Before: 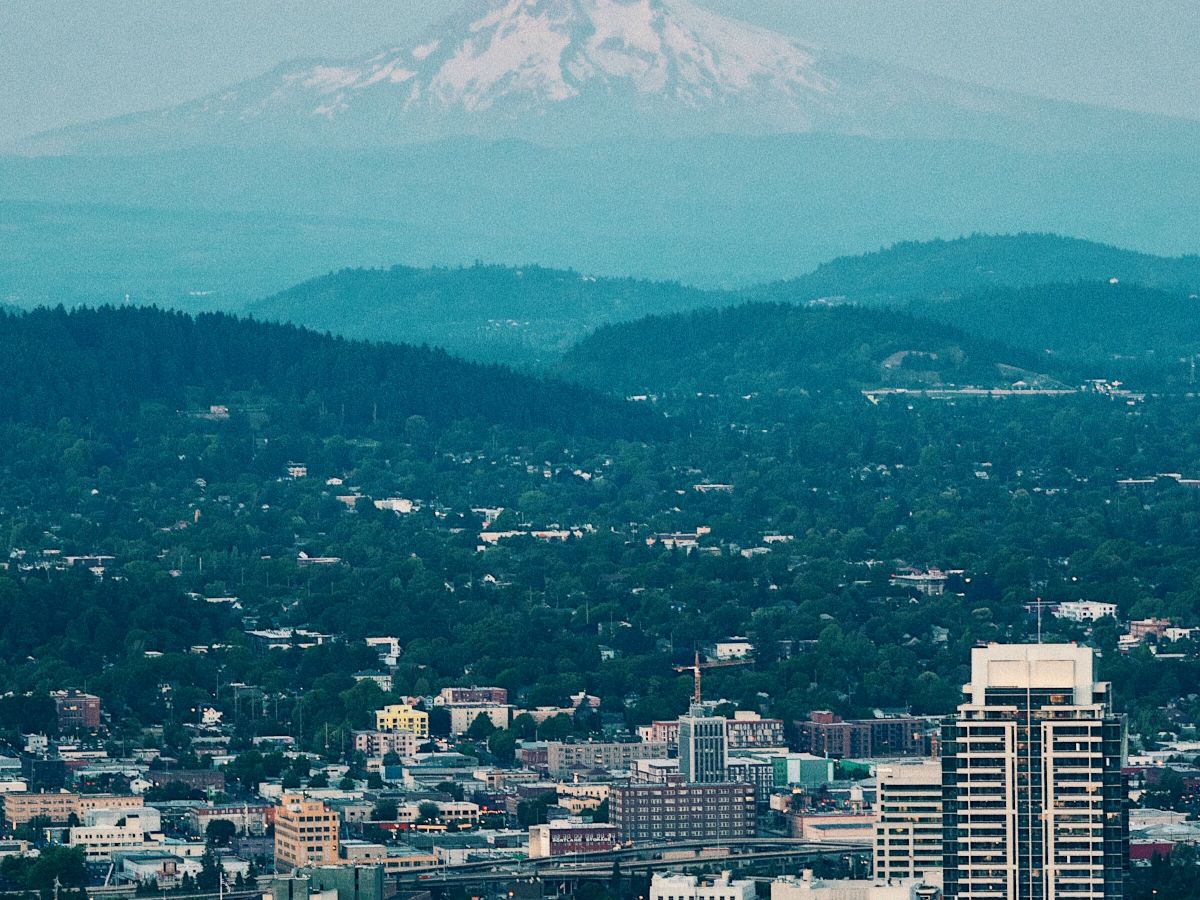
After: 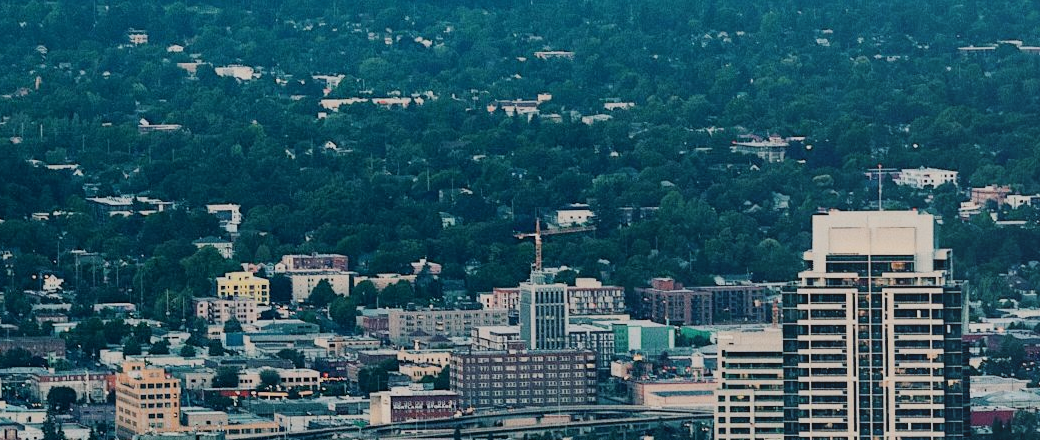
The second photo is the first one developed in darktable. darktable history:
bloom: size 38%, threshold 95%, strength 30%
crop and rotate: left 13.306%, top 48.129%, bottom 2.928%
filmic rgb: black relative exposure -7.65 EV, white relative exposure 4.56 EV, hardness 3.61
white balance: emerald 1
